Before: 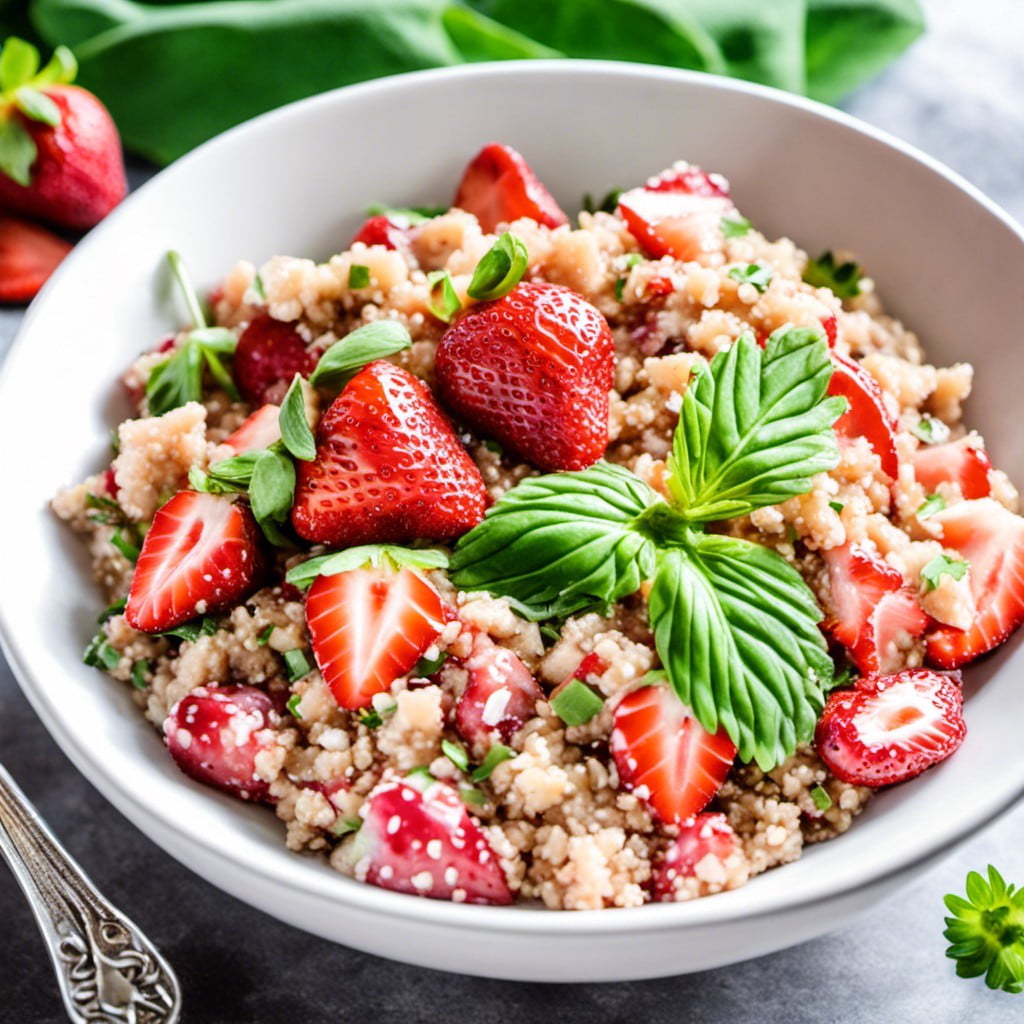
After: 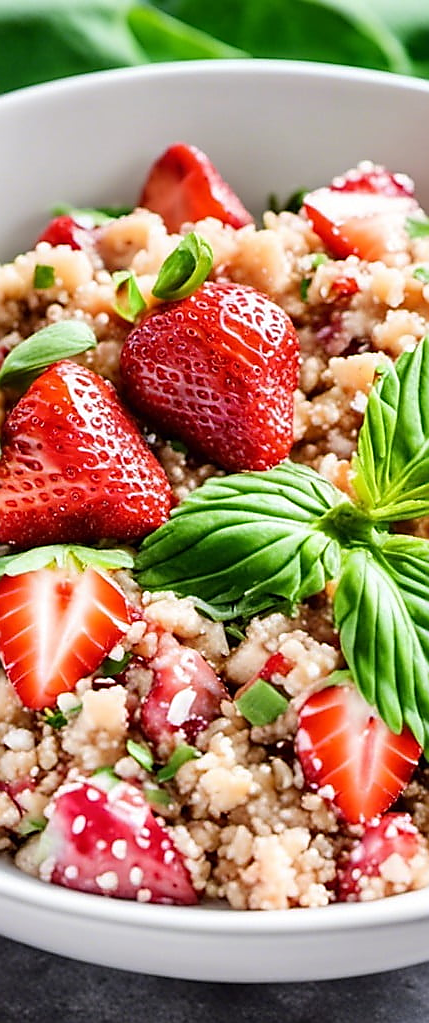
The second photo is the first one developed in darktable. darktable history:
sharpen: radius 1.362, amount 1.244, threshold 0.828
crop: left 30.768%, right 27.26%
